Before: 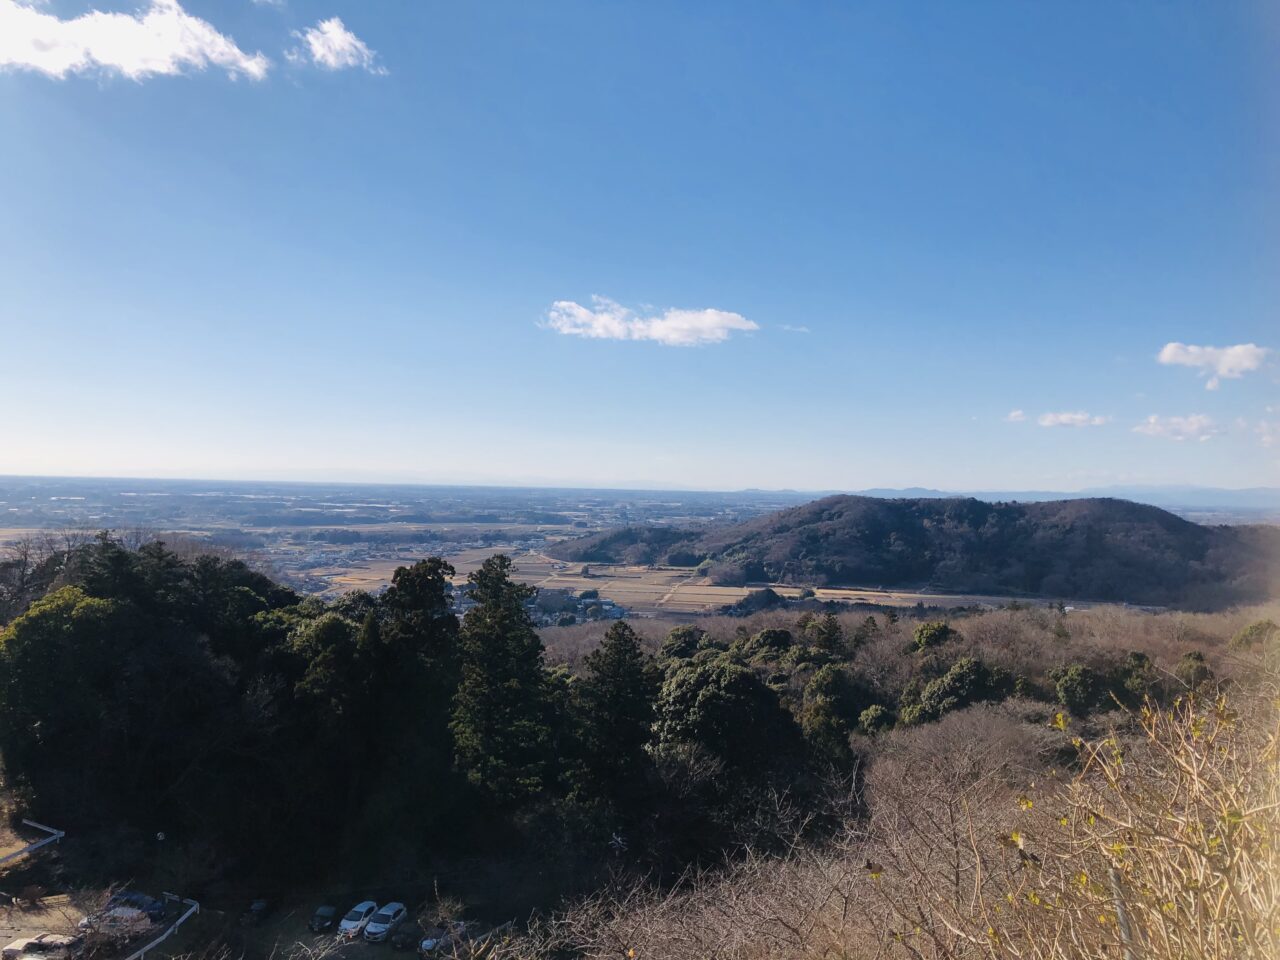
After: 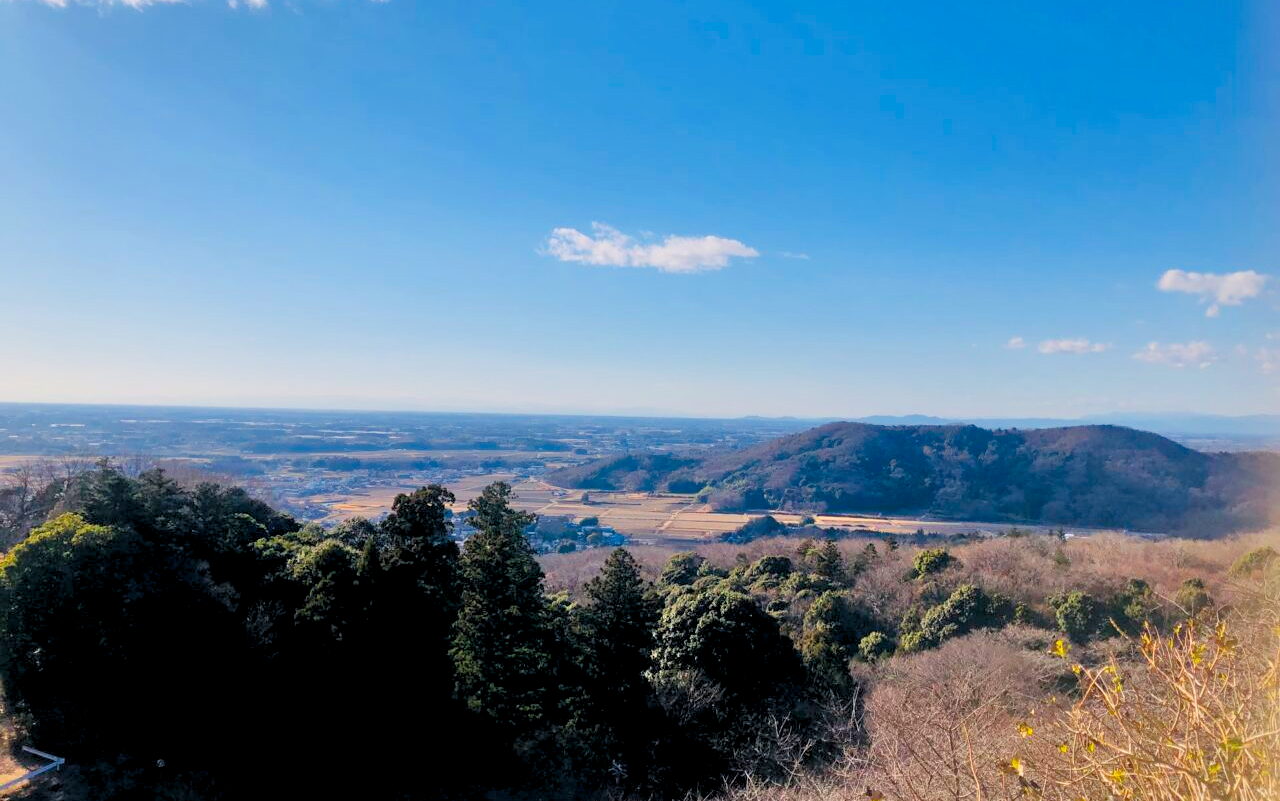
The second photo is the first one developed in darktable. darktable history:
rgb levels: preserve colors sum RGB, levels [[0.038, 0.433, 0.934], [0, 0.5, 1], [0, 0.5, 1]]
crop: top 7.625%, bottom 8.027%
tone equalizer: -7 EV 0.15 EV, -6 EV 0.6 EV, -5 EV 1.15 EV, -4 EV 1.33 EV, -3 EV 1.15 EV, -2 EV 0.6 EV, -1 EV 0.15 EV, mask exposure compensation -0.5 EV
contrast brightness saturation: contrast 0.12, brightness -0.12, saturation 0.2
